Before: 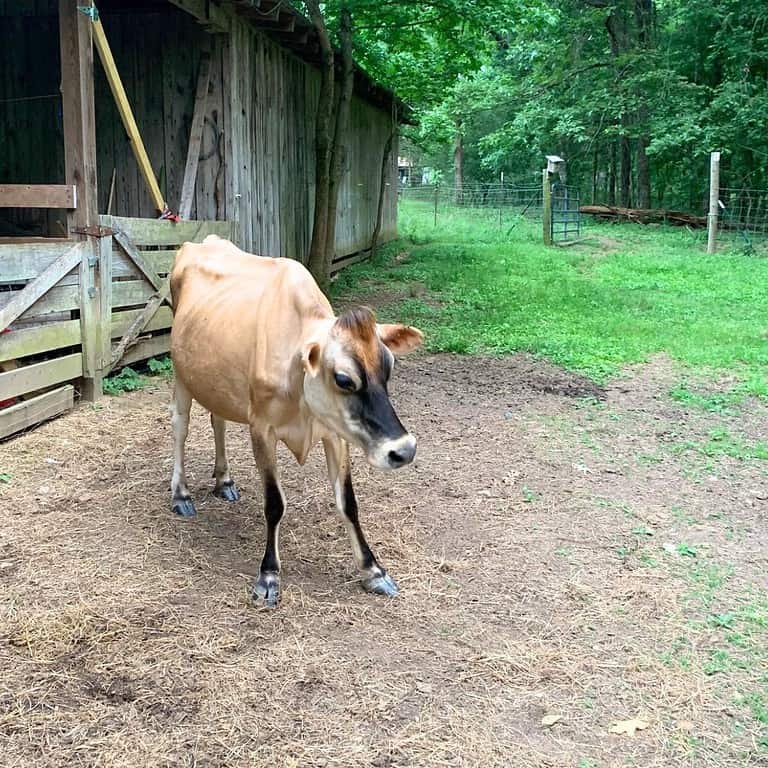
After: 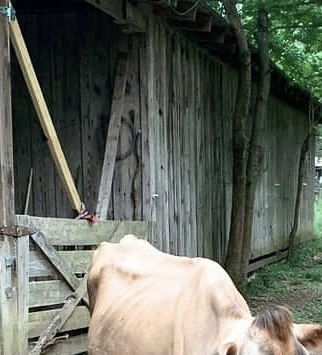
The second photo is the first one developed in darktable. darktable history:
crop and rotate: left 10.817%, top 0.062%, right 47.194%, bottom 53.626%
contrast brightness saturation: contrast 0.1, saturation -0.36
